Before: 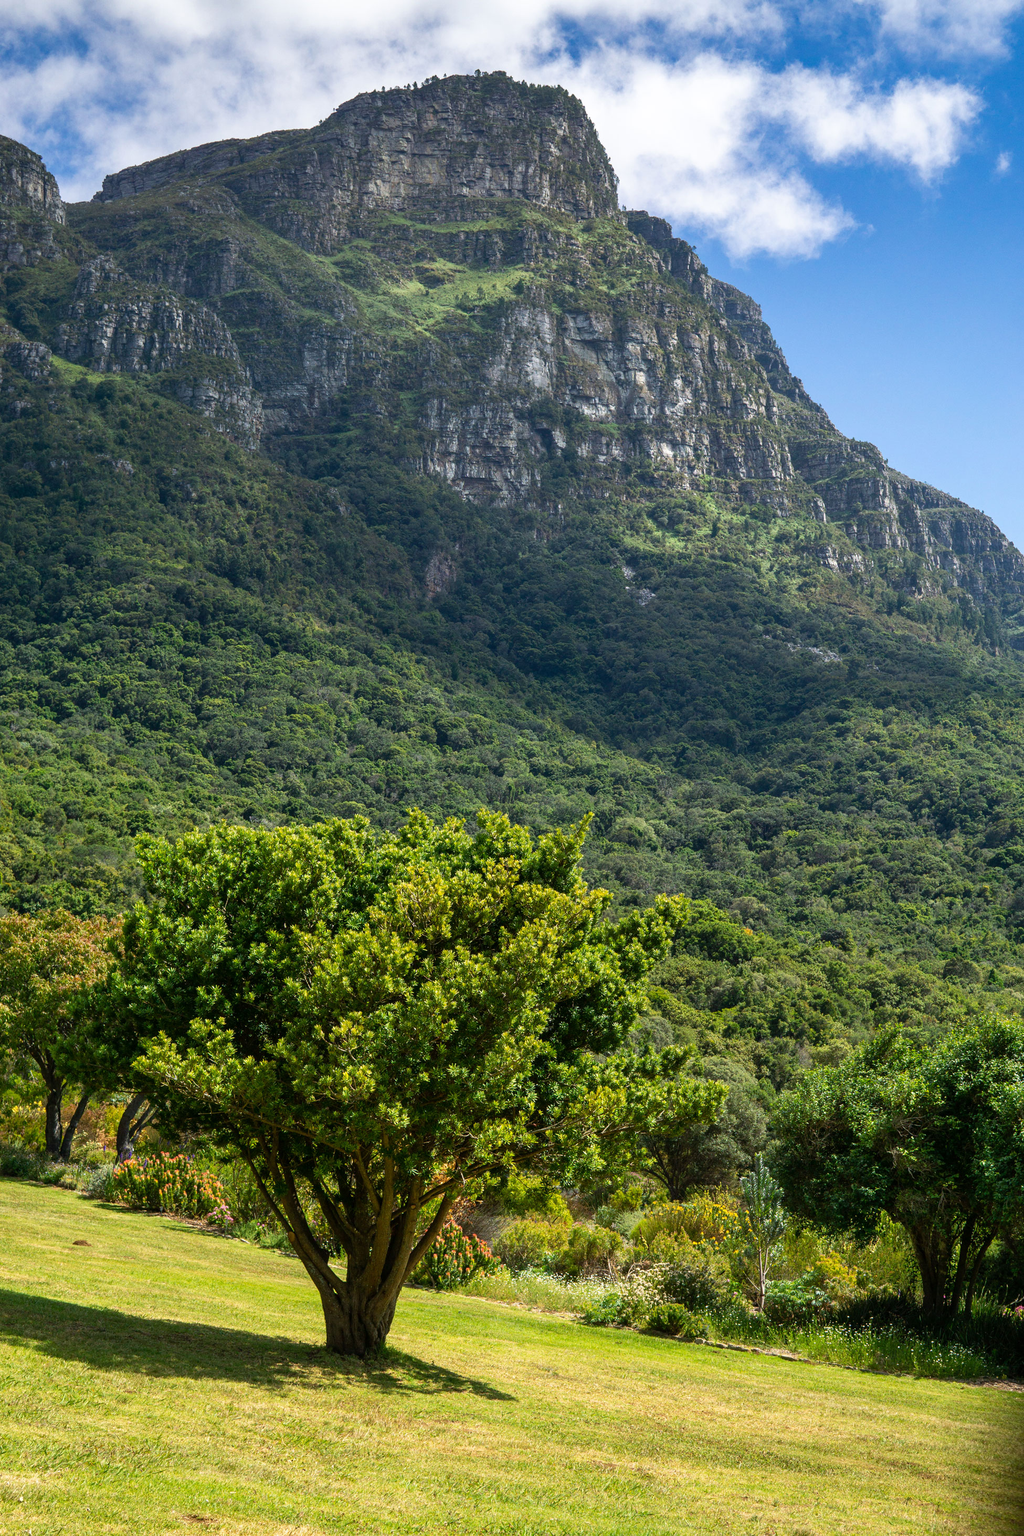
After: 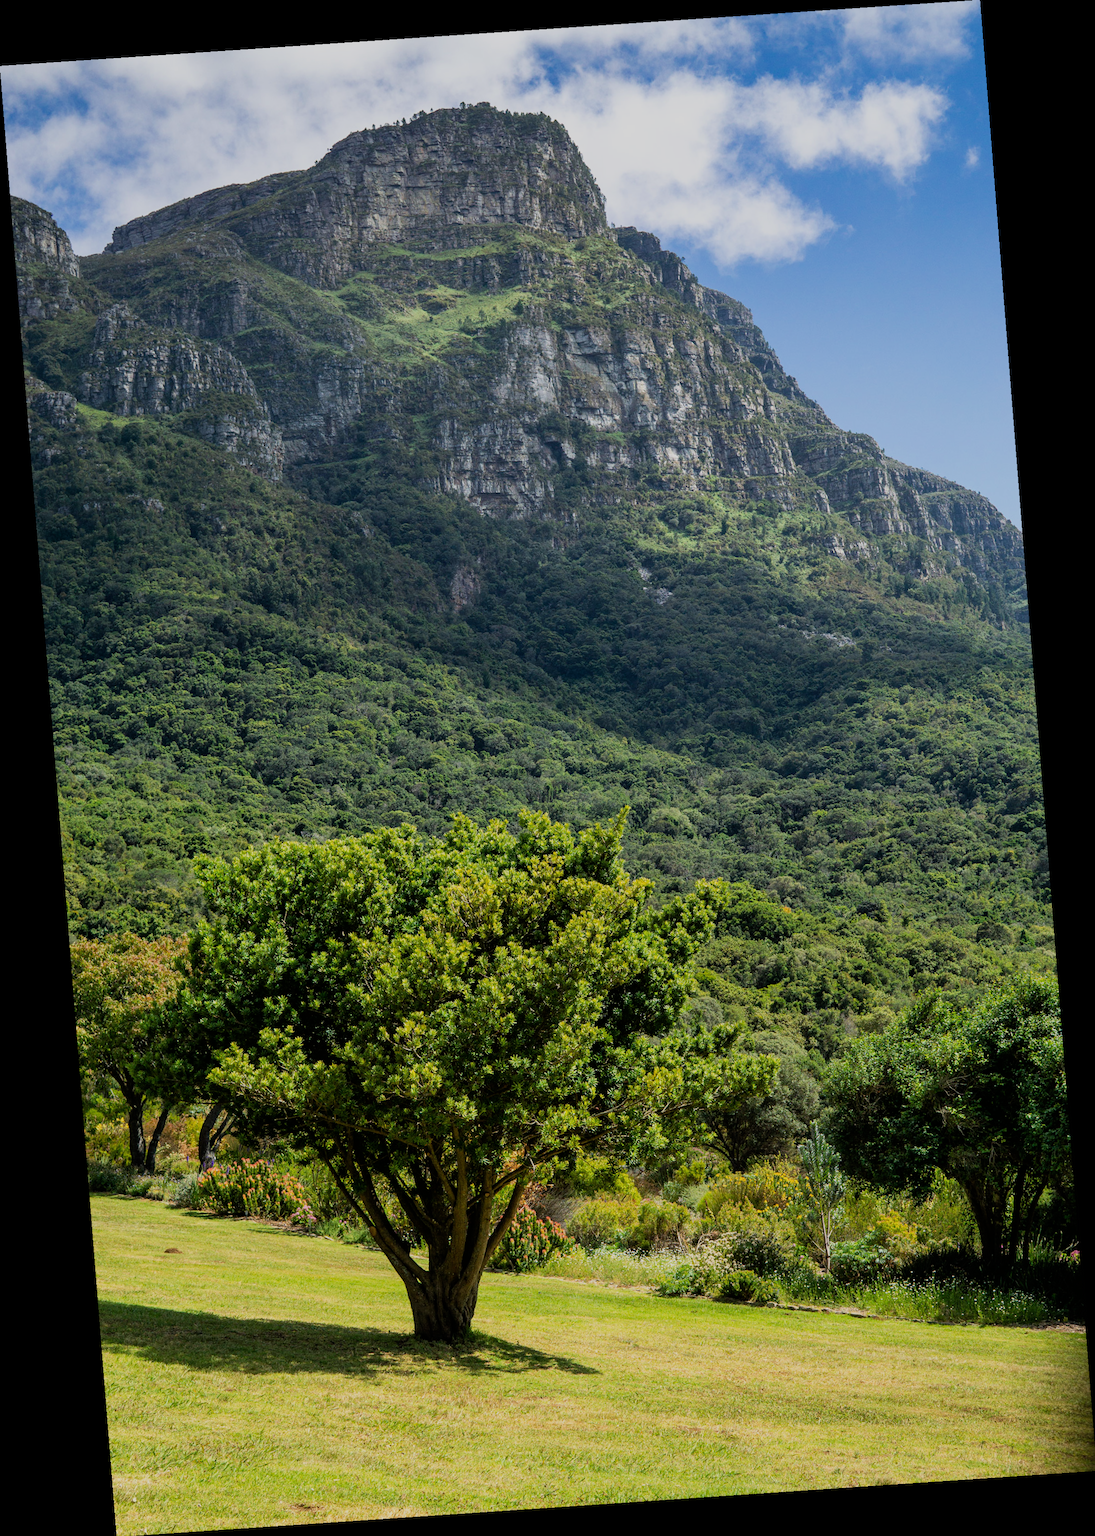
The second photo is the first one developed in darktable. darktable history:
rotate and perspective: rotation -4.2°, shear 0.006, automatic cropping off
filmic rgb: black relative exposure -7.65 EV, white relative exposure 4.56 EV, hardness 3.61
